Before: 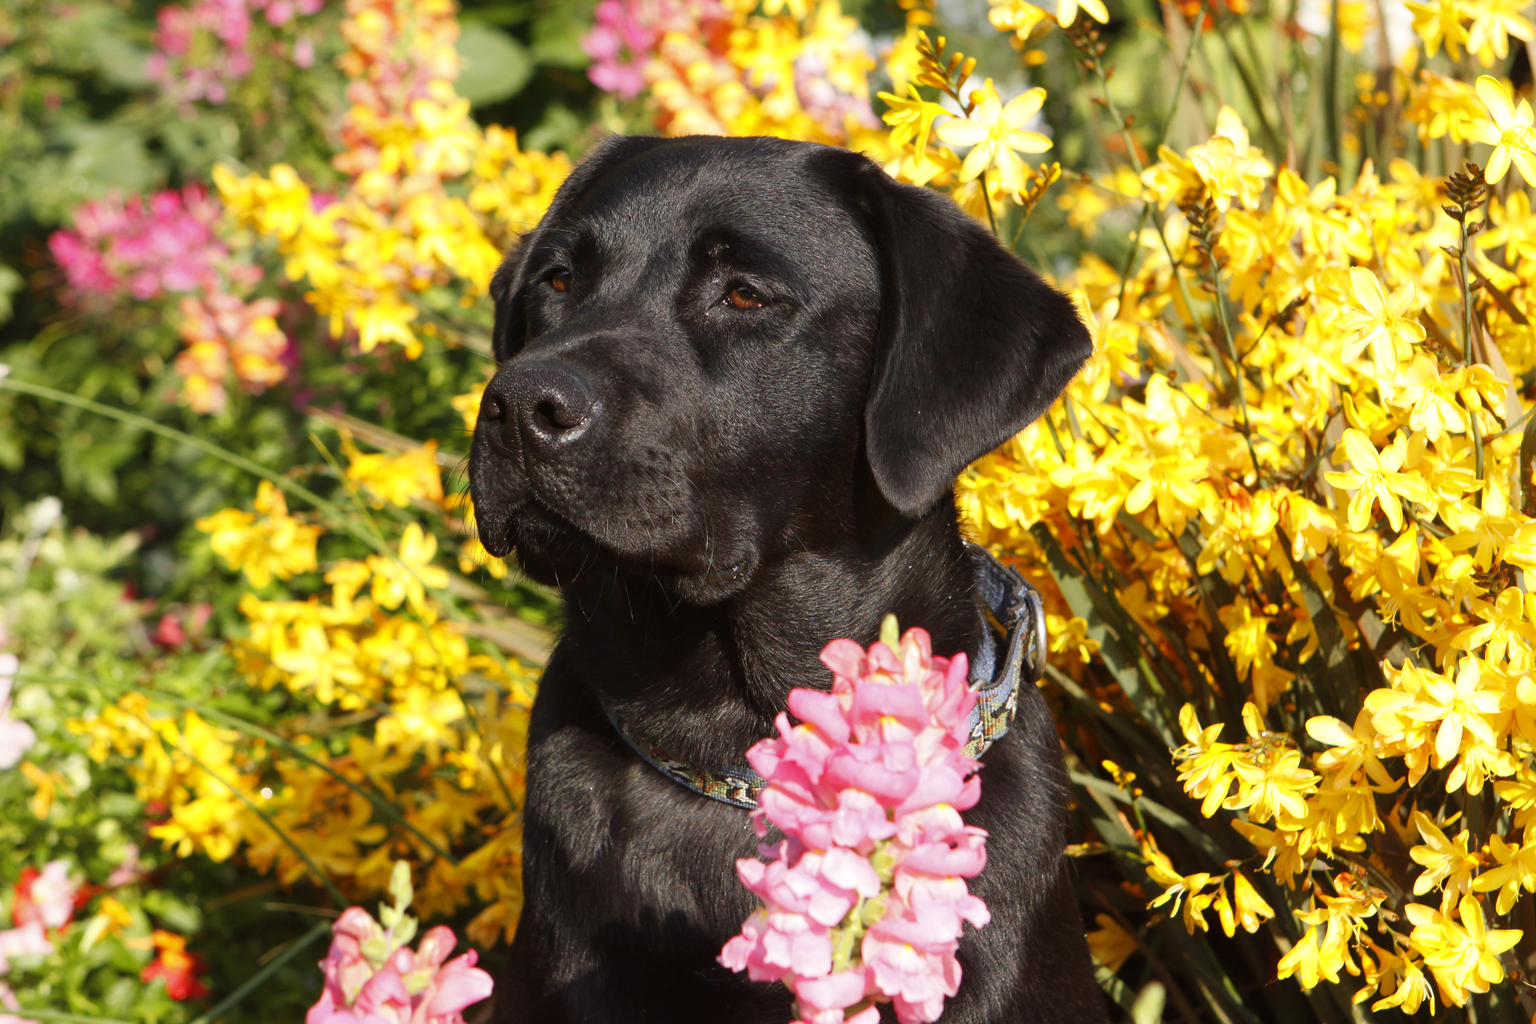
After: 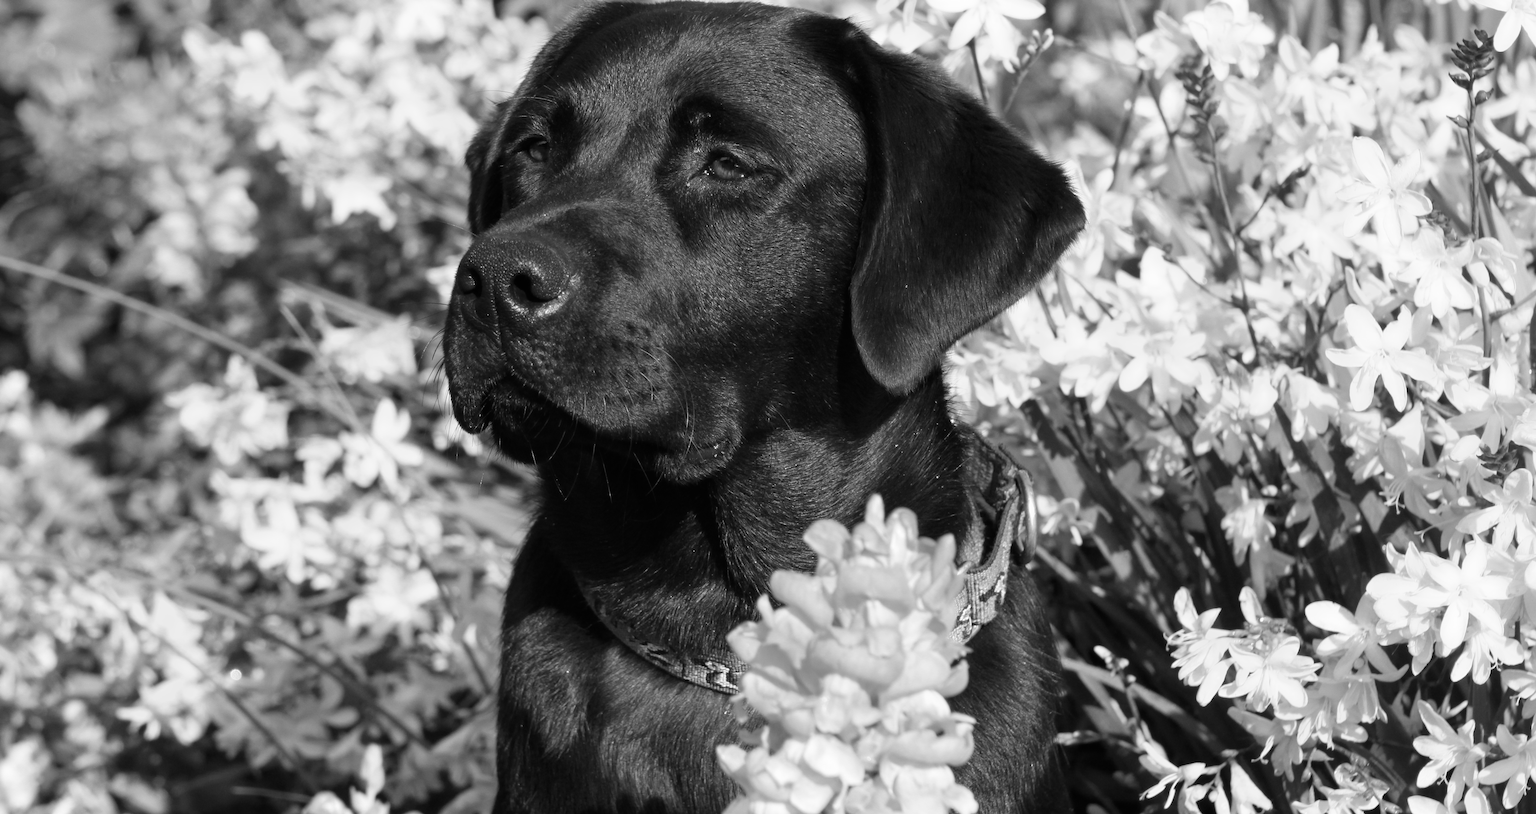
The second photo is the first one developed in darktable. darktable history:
crop and rotate: left 1.814%, top 12.818%, right 0.25%, bottom 9.225%
rotate and perspective: rotation 0.192°, lens shift (horizontal) -0.015, crop left 0.005, crop right 0.996, crop top 0.006, crop bottom 0.99
monochrome: on, module defaults
